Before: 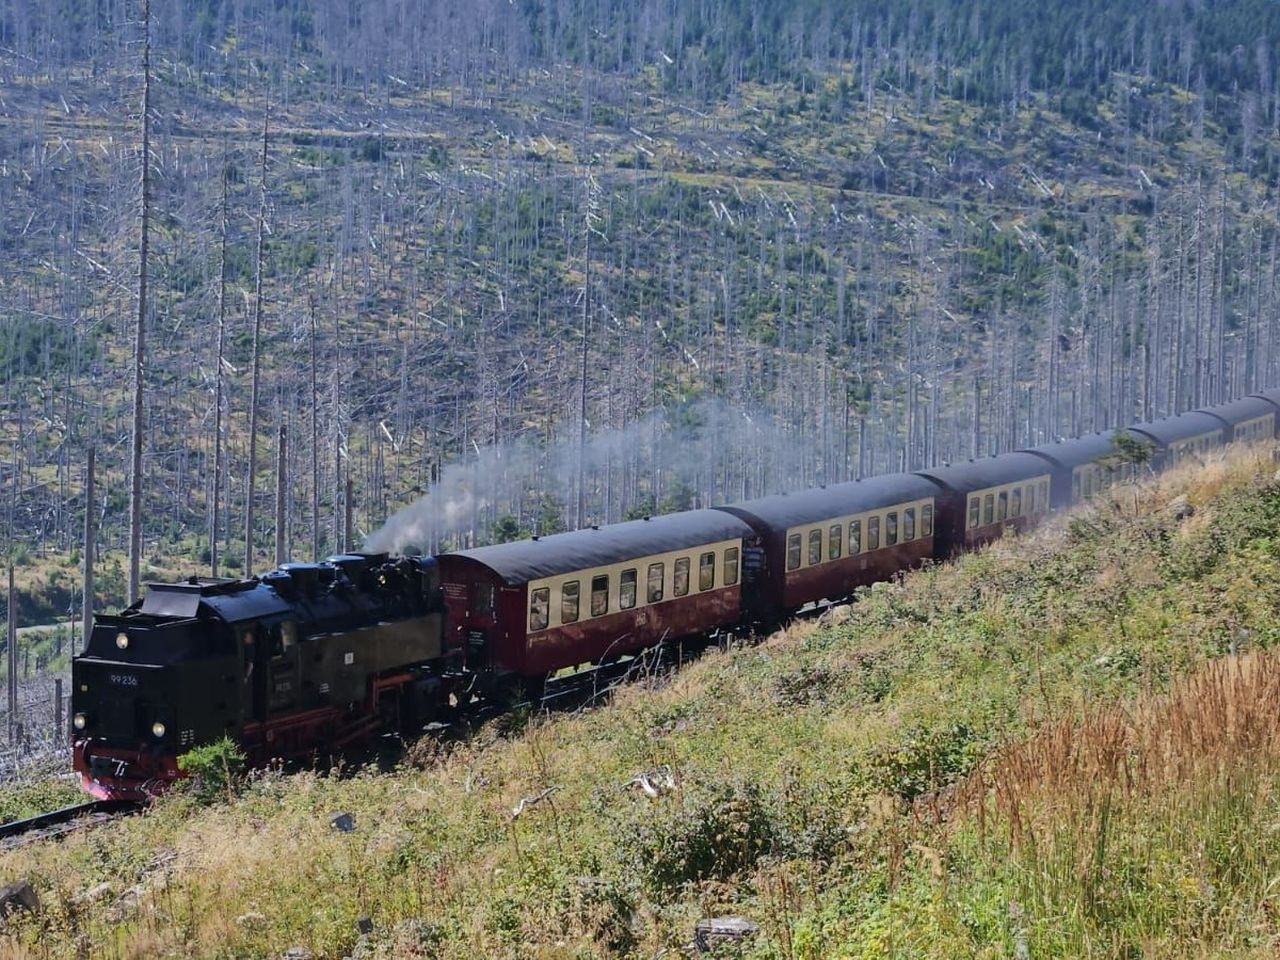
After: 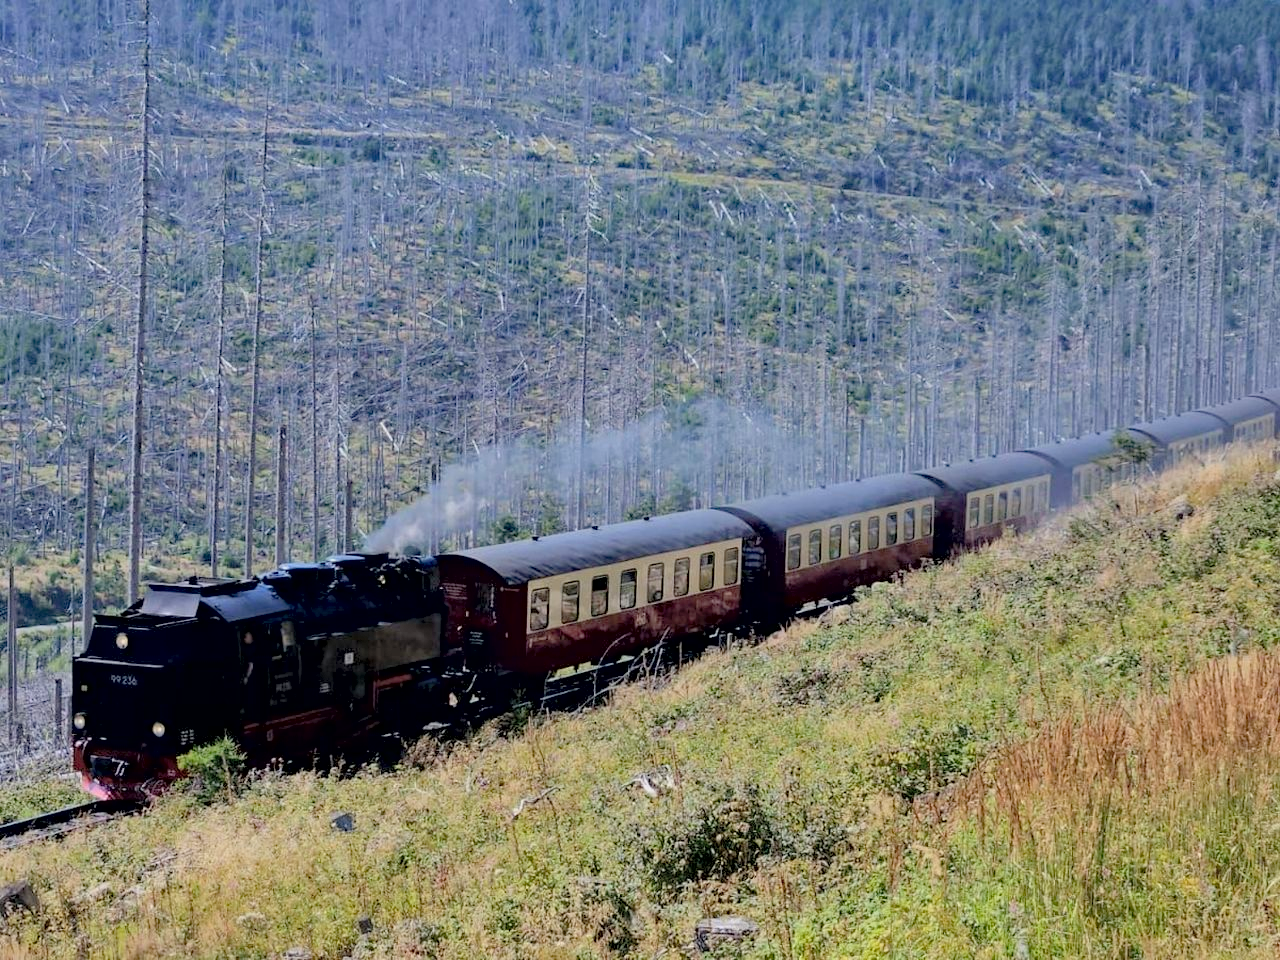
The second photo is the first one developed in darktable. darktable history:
exposure: black level correction 0.011, exposure -0.482 EV, compensate exposure bias true, compensate highlight preservation false
haze removal: adaptive false
contrast brightness saturation: contrast 0.103, brightness 0.29, saturation 0.138
